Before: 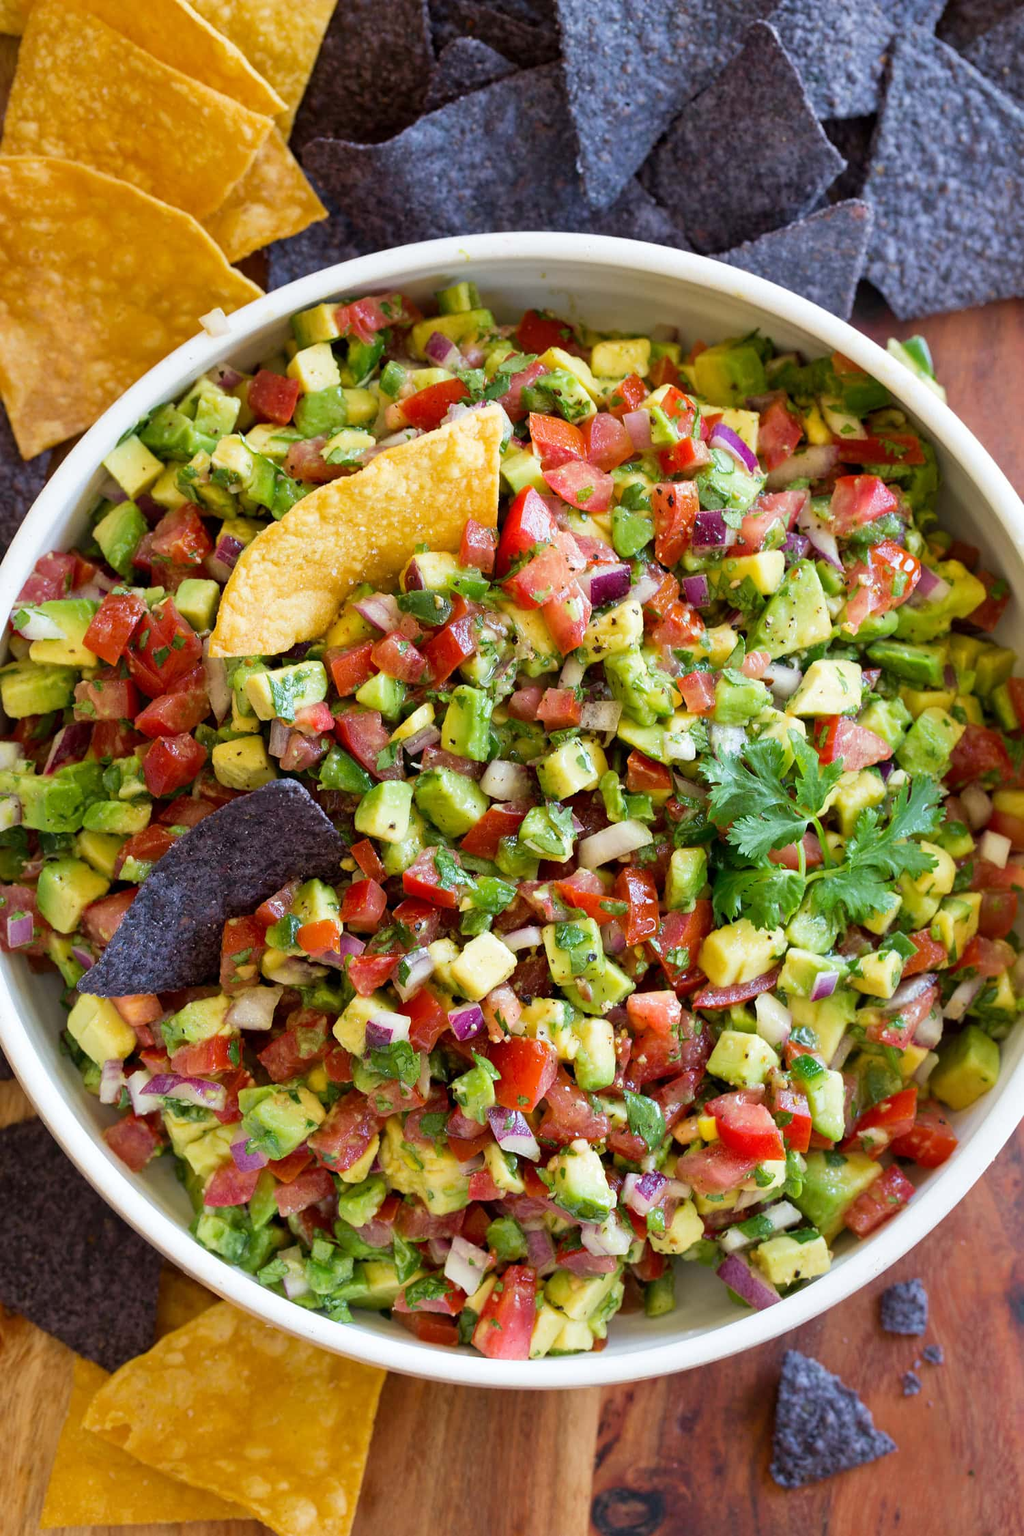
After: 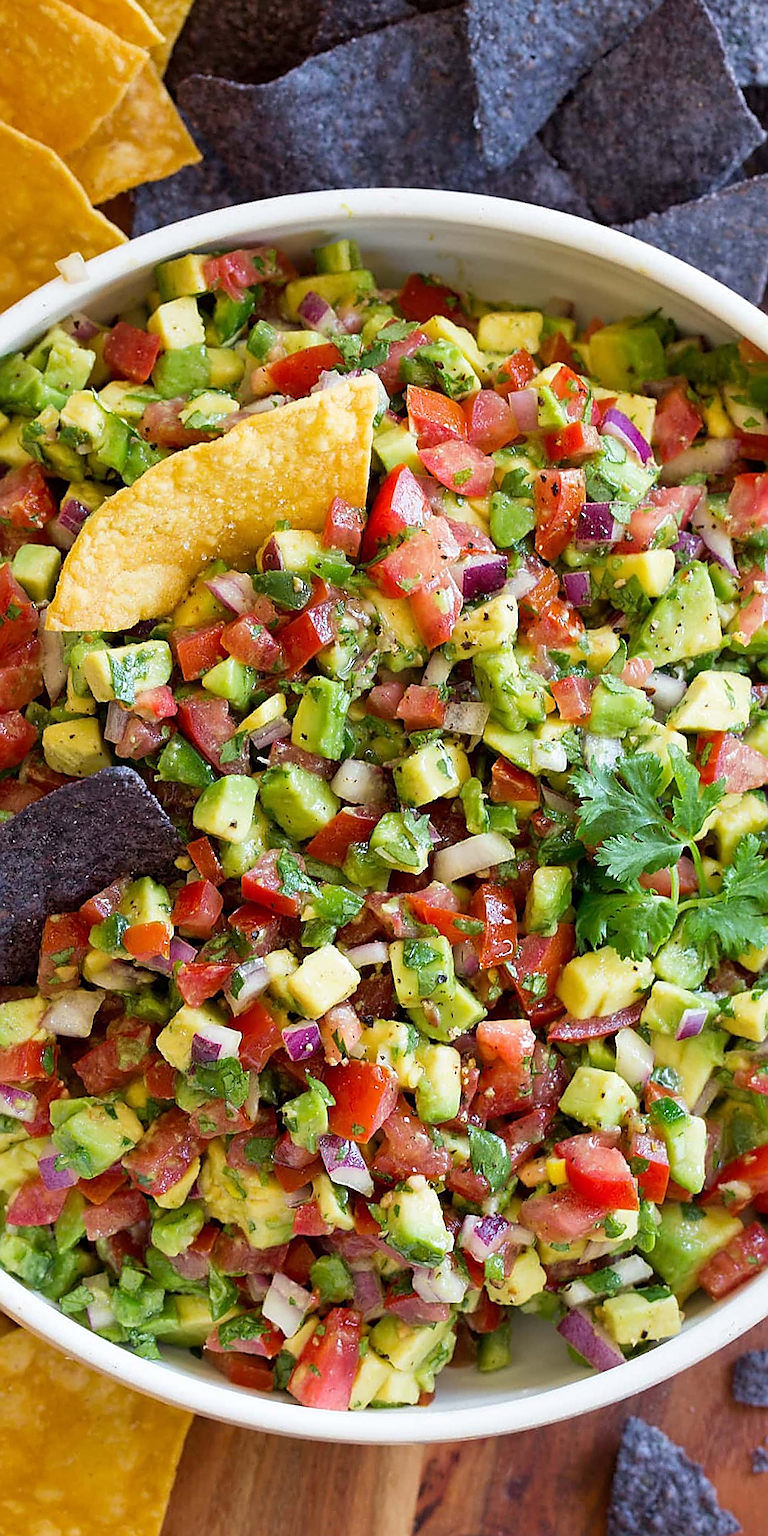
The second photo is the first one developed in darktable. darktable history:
sharpen: radius 1.4, amount 1.25, threshold 0.7
crop and rotate: angle -3.27°, left 14.277%, top 0.028%, right 10.766%, bottom 0.028%
